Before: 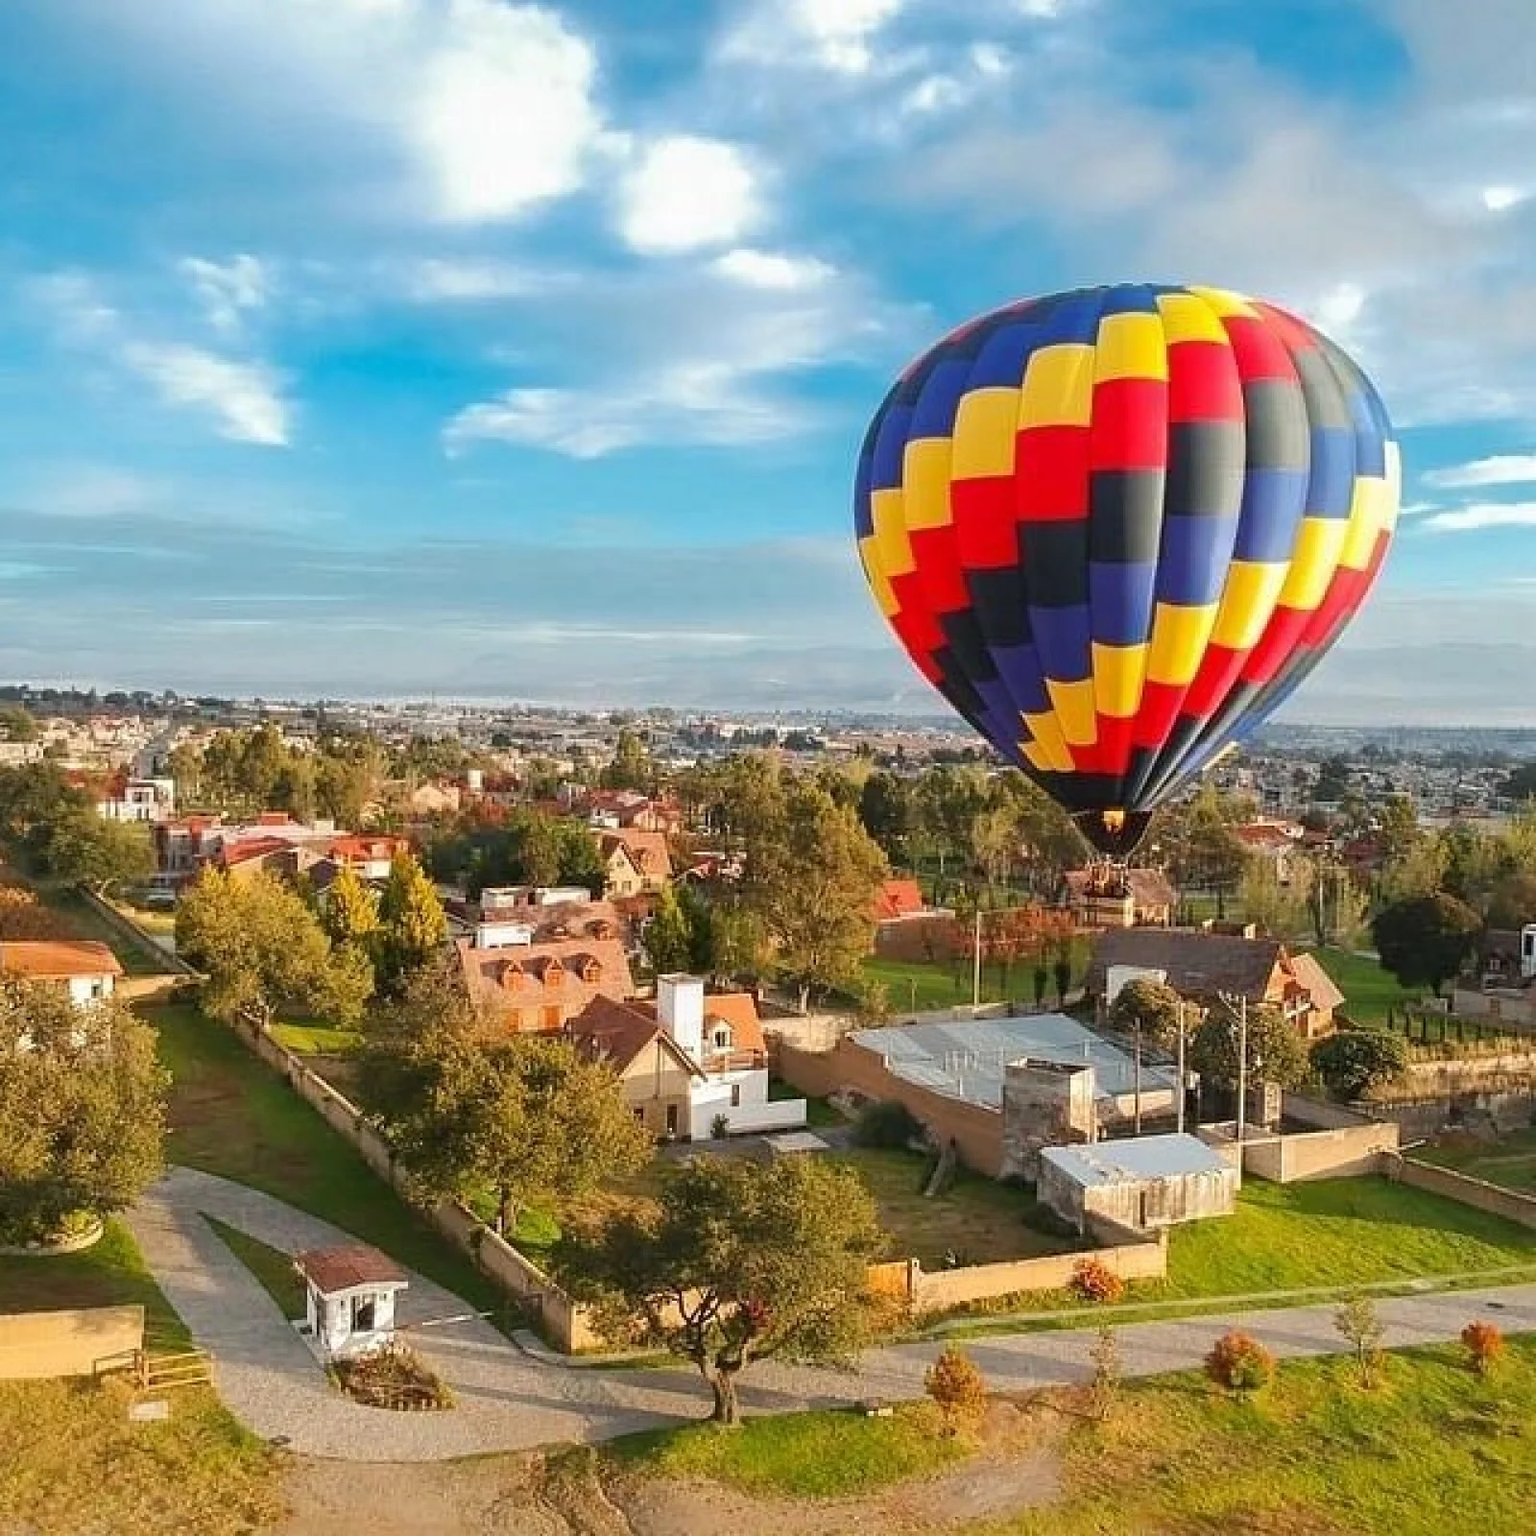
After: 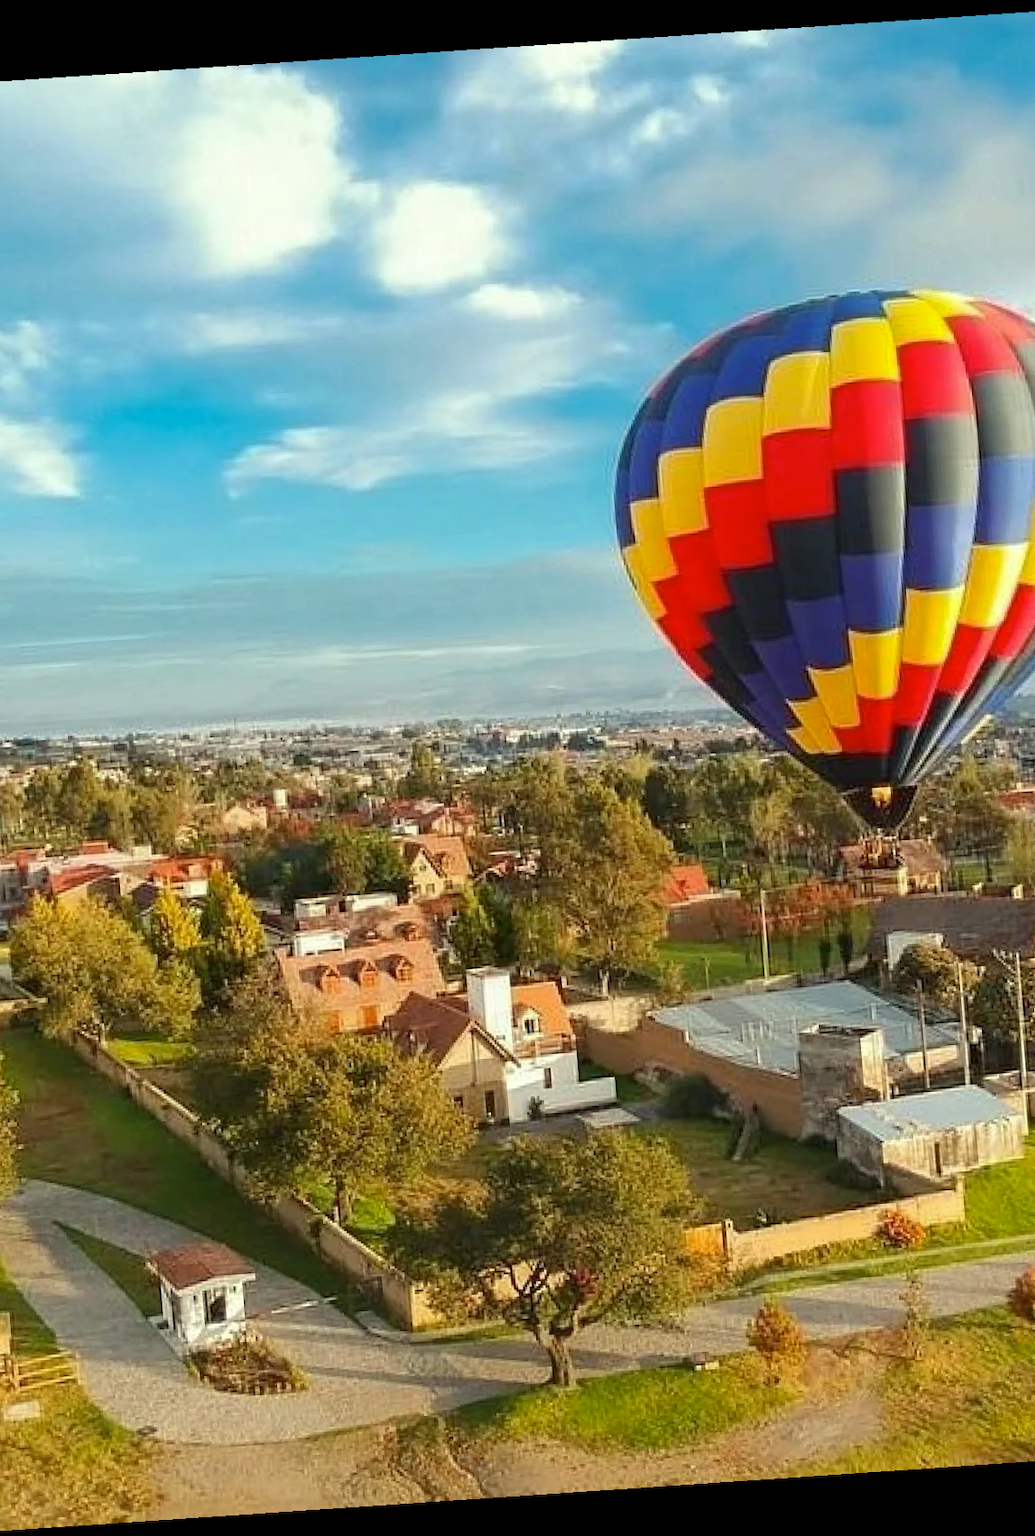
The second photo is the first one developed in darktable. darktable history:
rotate and perspective: rotation -4.2°, shear 0.006, automatic cropping off
color correction: highlights a* -4.28, highlights b* 6.53
crop and rotate: left 14.436%, right 18.898%
tone equalizer: on, module defaults
